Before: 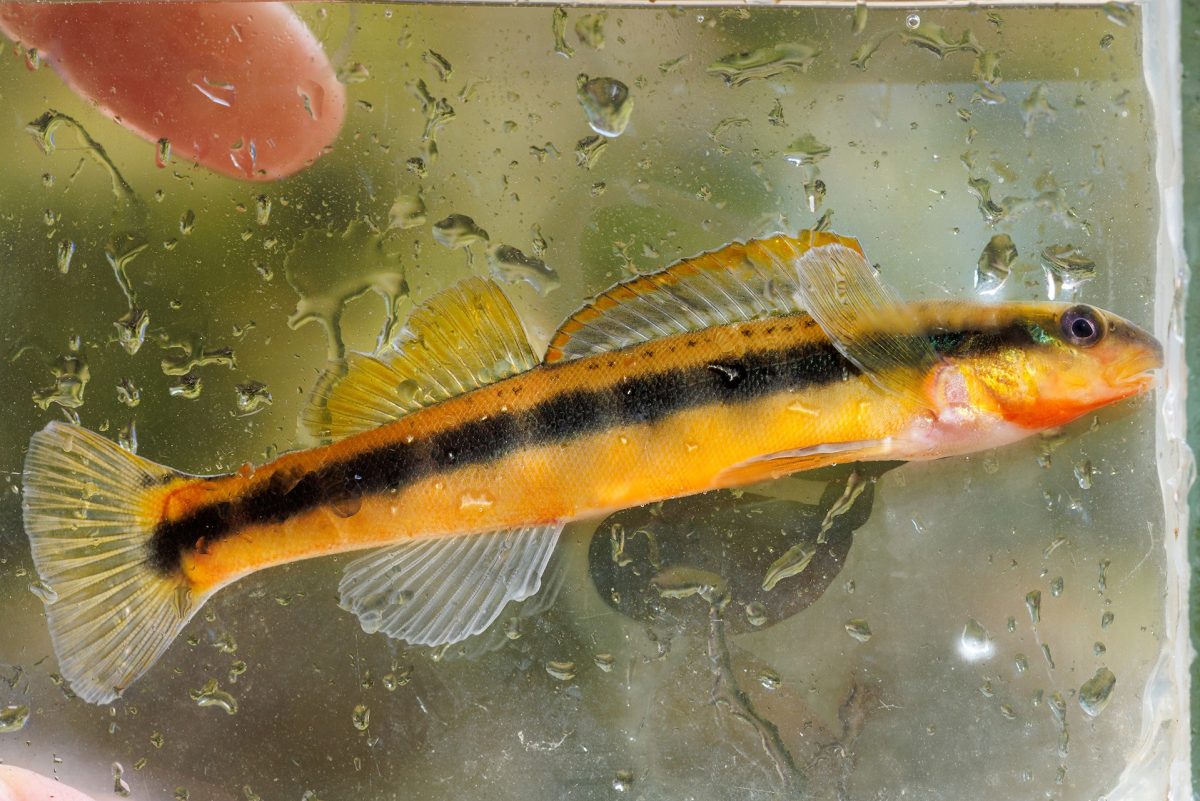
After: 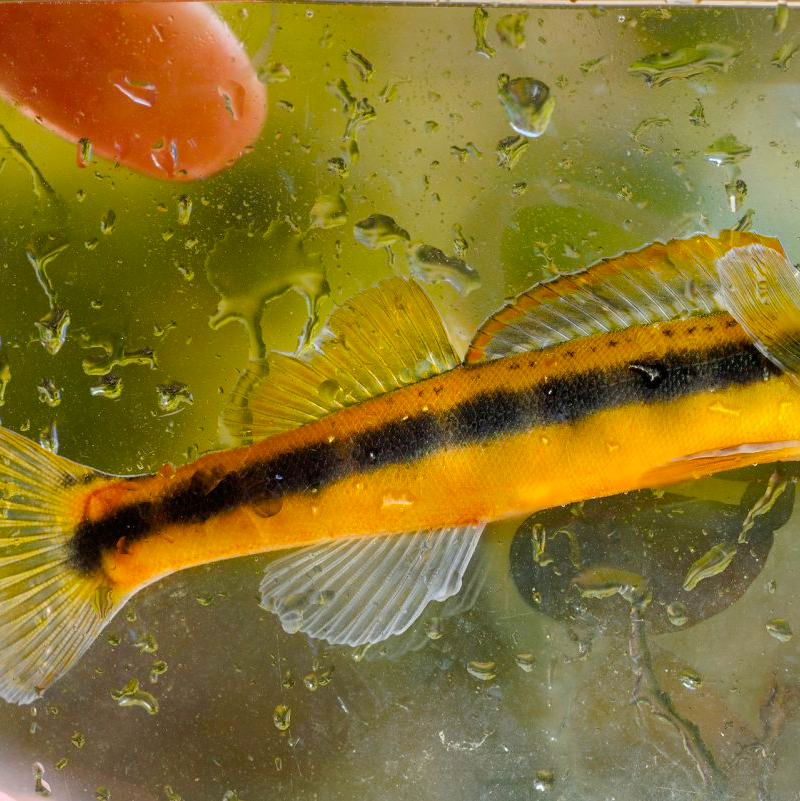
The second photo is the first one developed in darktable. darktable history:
crop and rotate: left 6.617%, right 26.717%
color balance rgb: linear chroma grading › global chroma 15%, perceptual saturation grading › global saturation 30%
